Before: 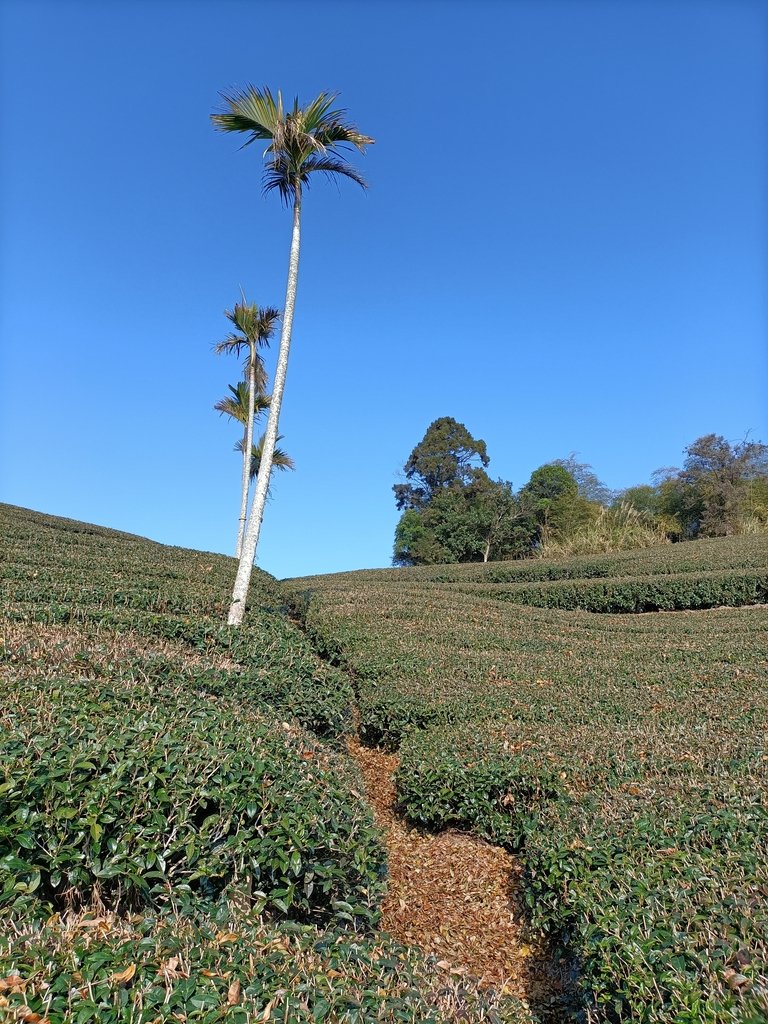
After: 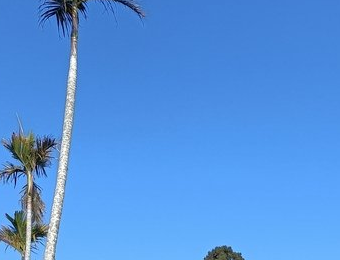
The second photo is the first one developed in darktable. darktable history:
crop: left 29.077%, top 16.788%, right 26.617%, bottom 57.82%
